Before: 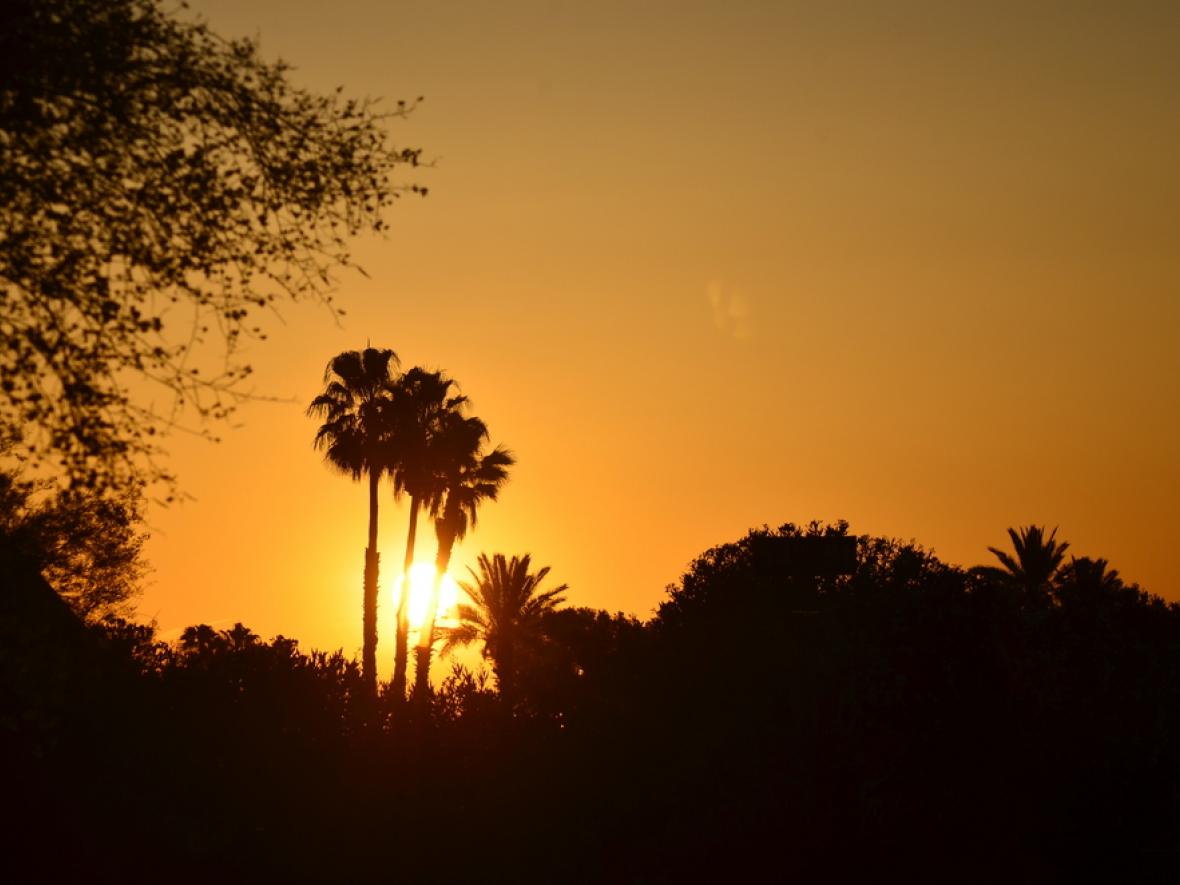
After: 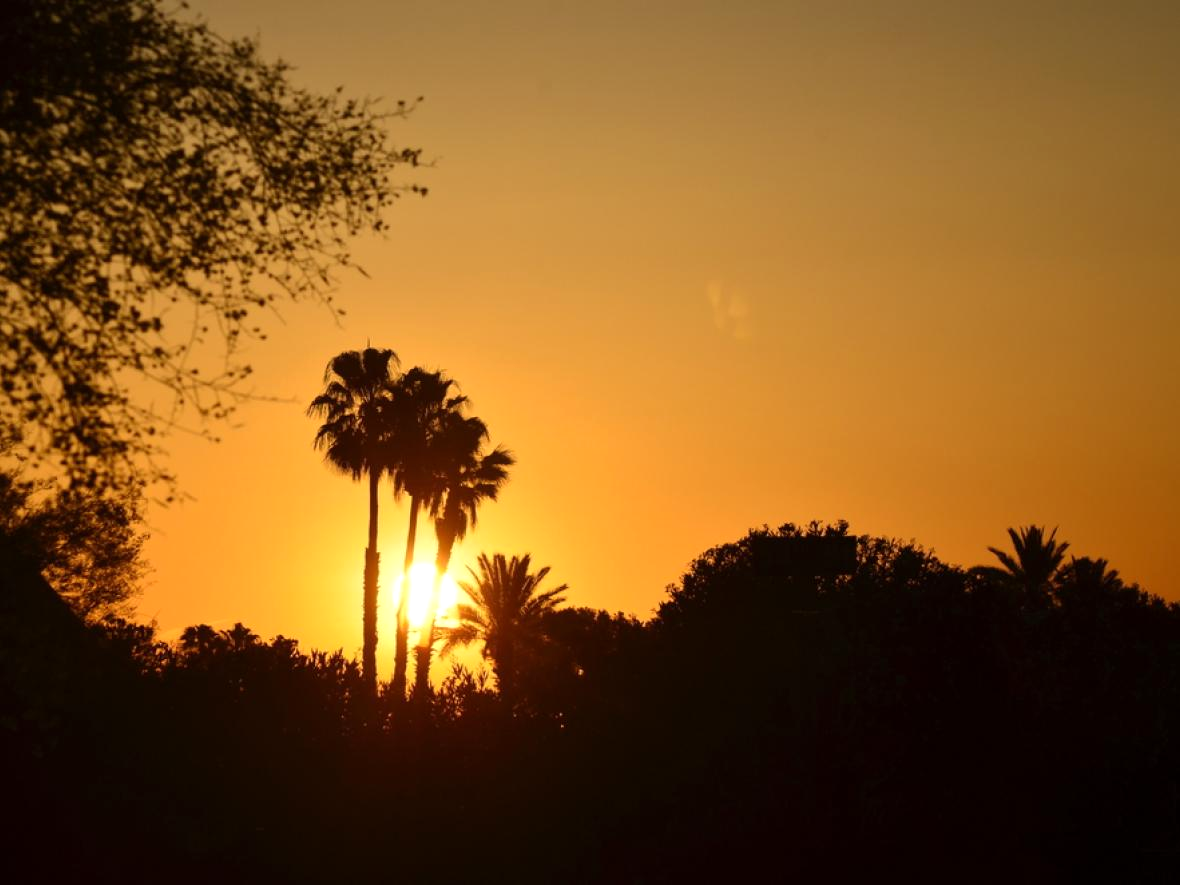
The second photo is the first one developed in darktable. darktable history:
exposure: exposure 0.128 EV, compensate exposure bias true, compensate highlight preservation false
